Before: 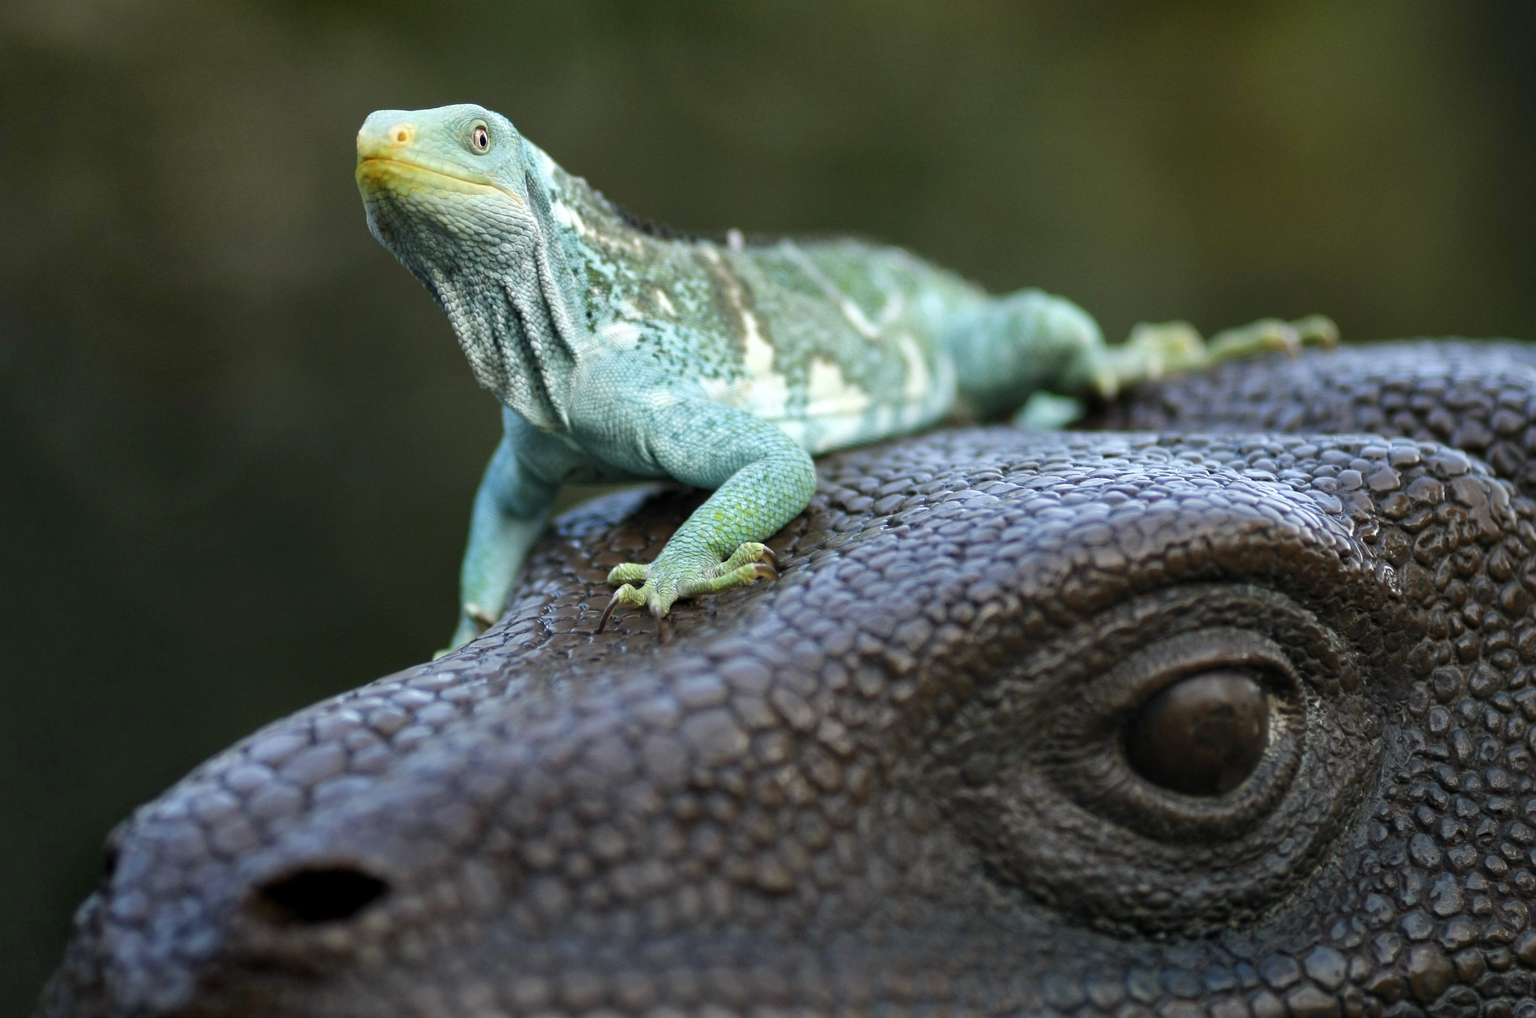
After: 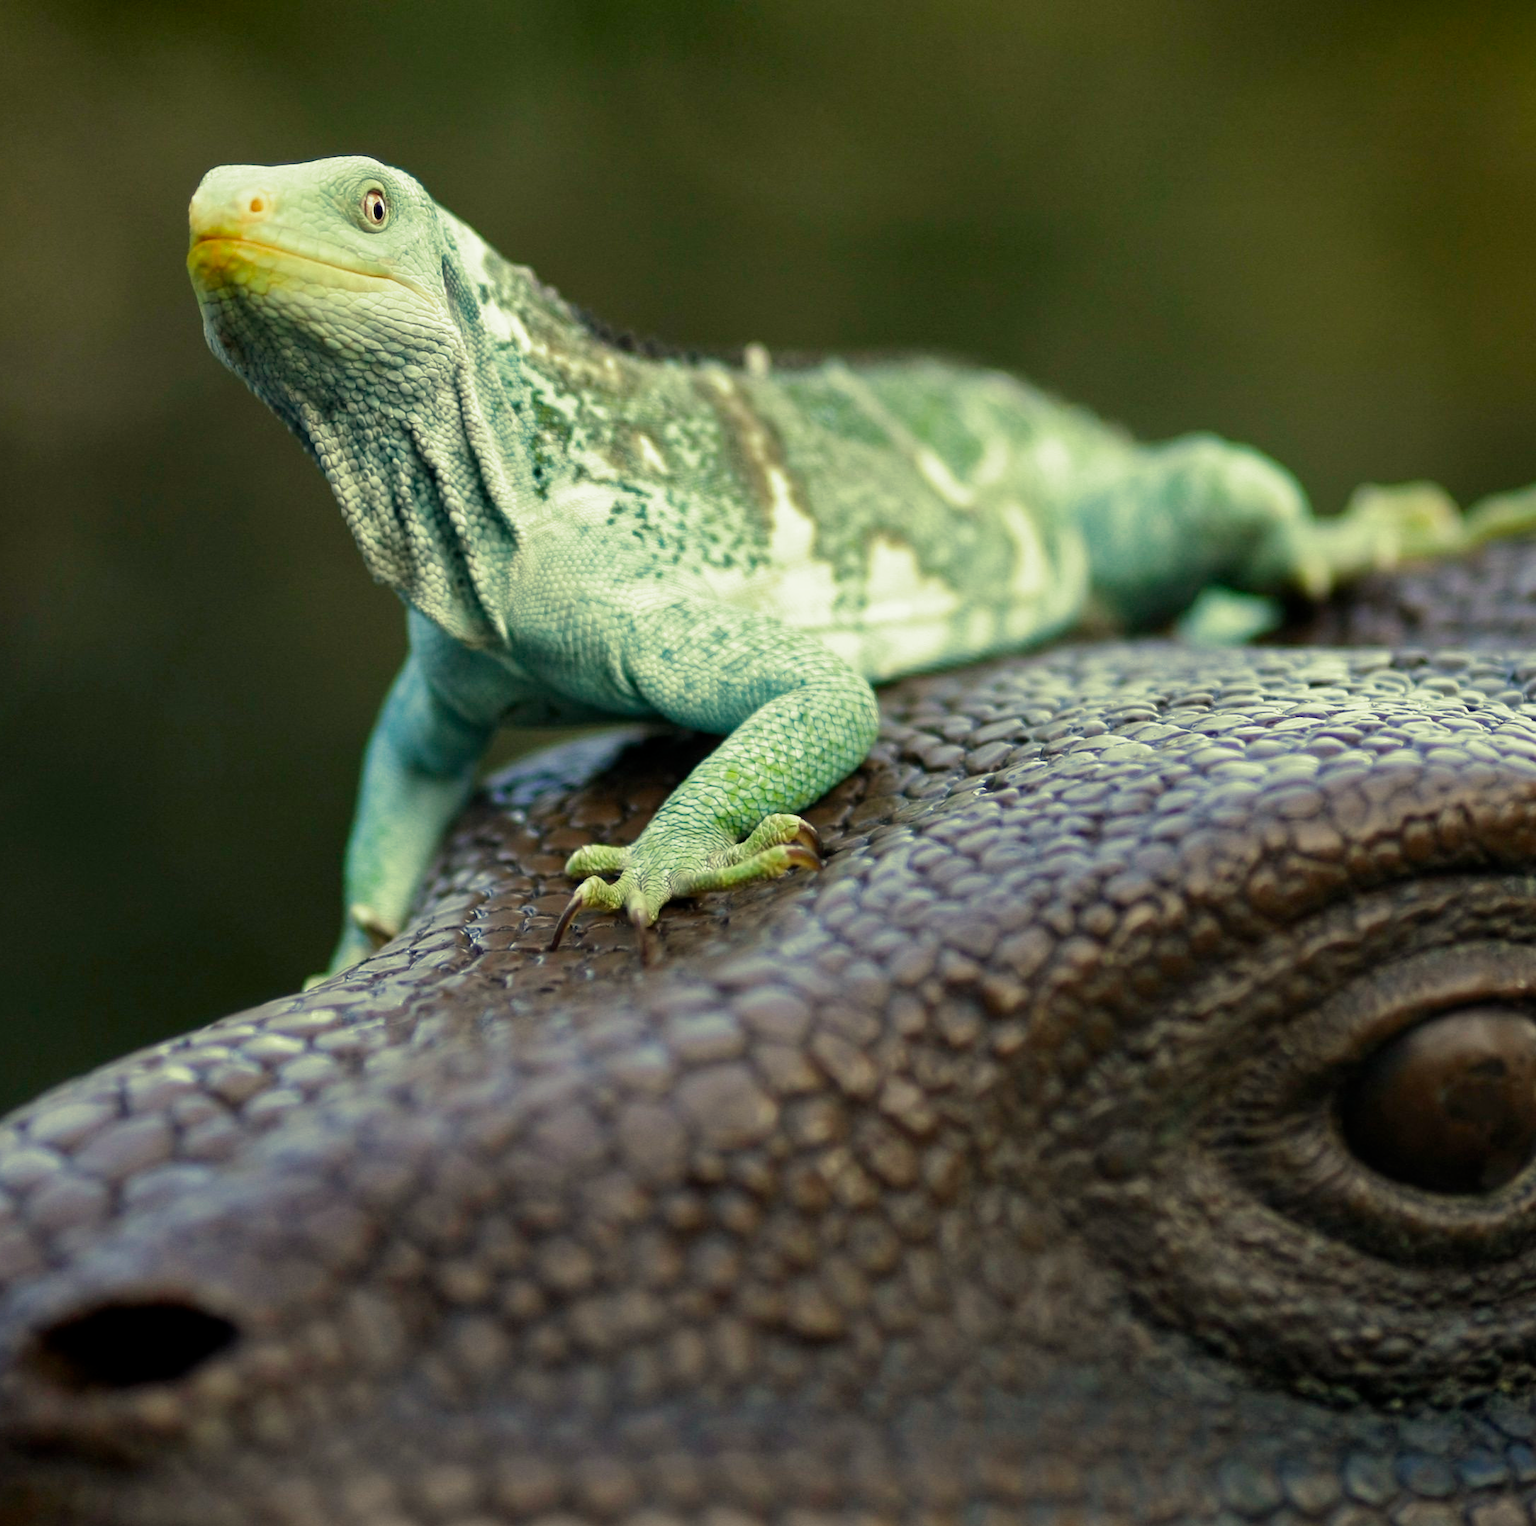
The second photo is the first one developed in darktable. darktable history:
split-toning: shadows › hue 290.82°, shadows › saturation 0.34, highlights › saturation 0.38, balance 0, compress 50%
crop and rotate: left 15.055%, right 18.278%
color correction: highlights a* 2.72, highlights b* 22.8
